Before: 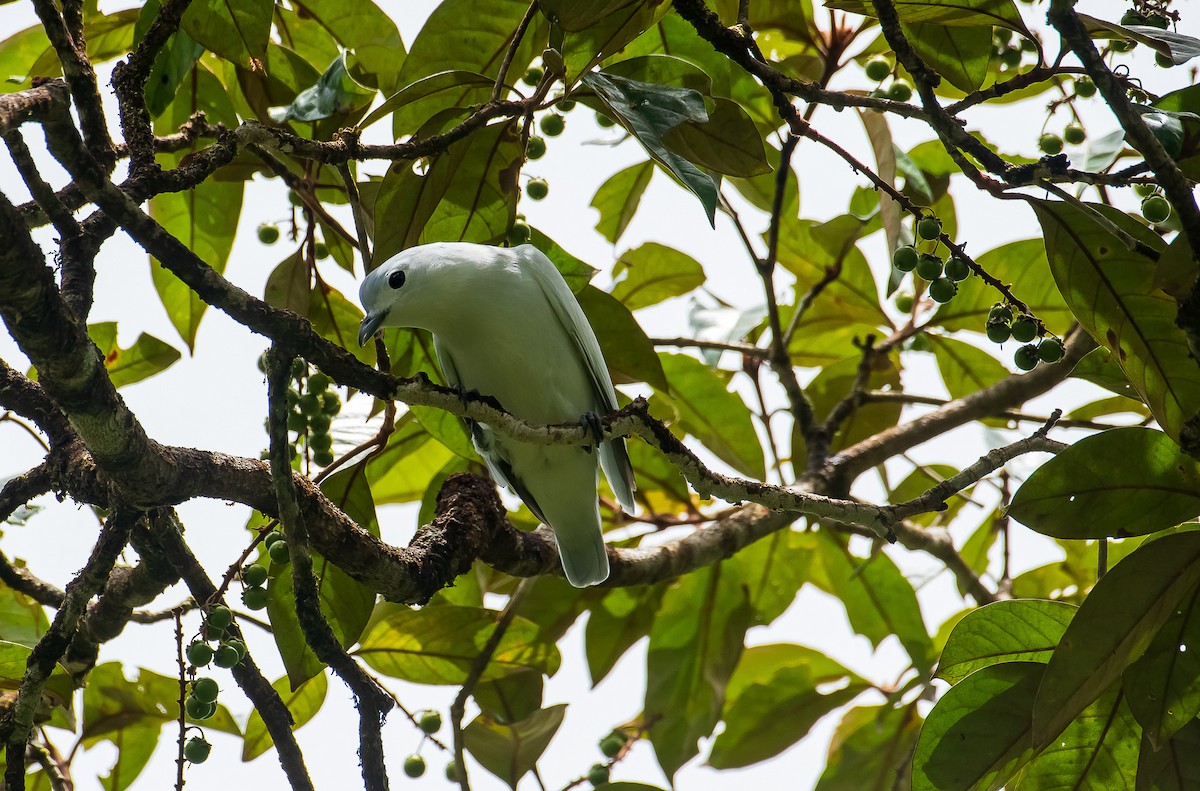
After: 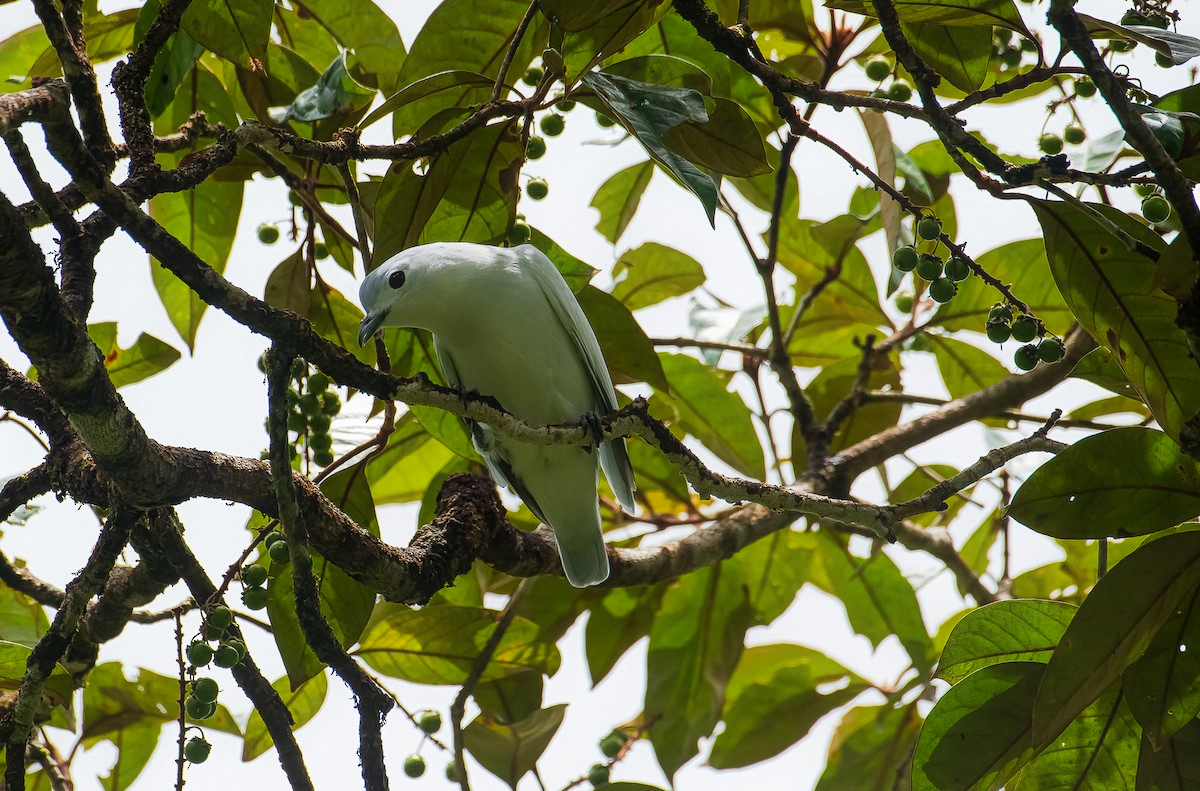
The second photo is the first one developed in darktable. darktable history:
contrast equalizer: y [[0.5, 0.486, 0.447, 0.446, 0.489, 0.5], [0.5 ×6], [0.5 ×6], [0 ×6], [0 ×6]]
local contrast: highlights 100%, shadows 100%, detail 120%, midtone range 0.2
